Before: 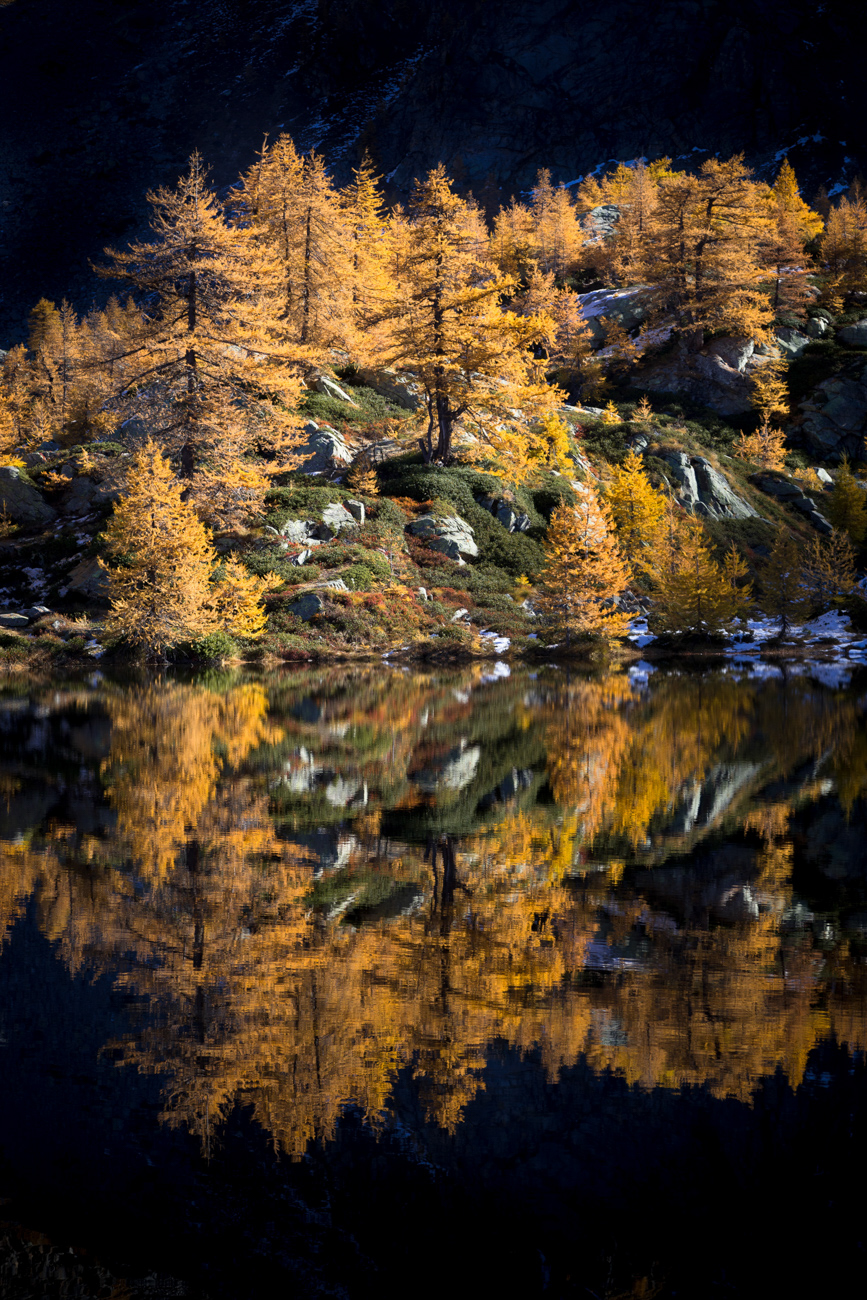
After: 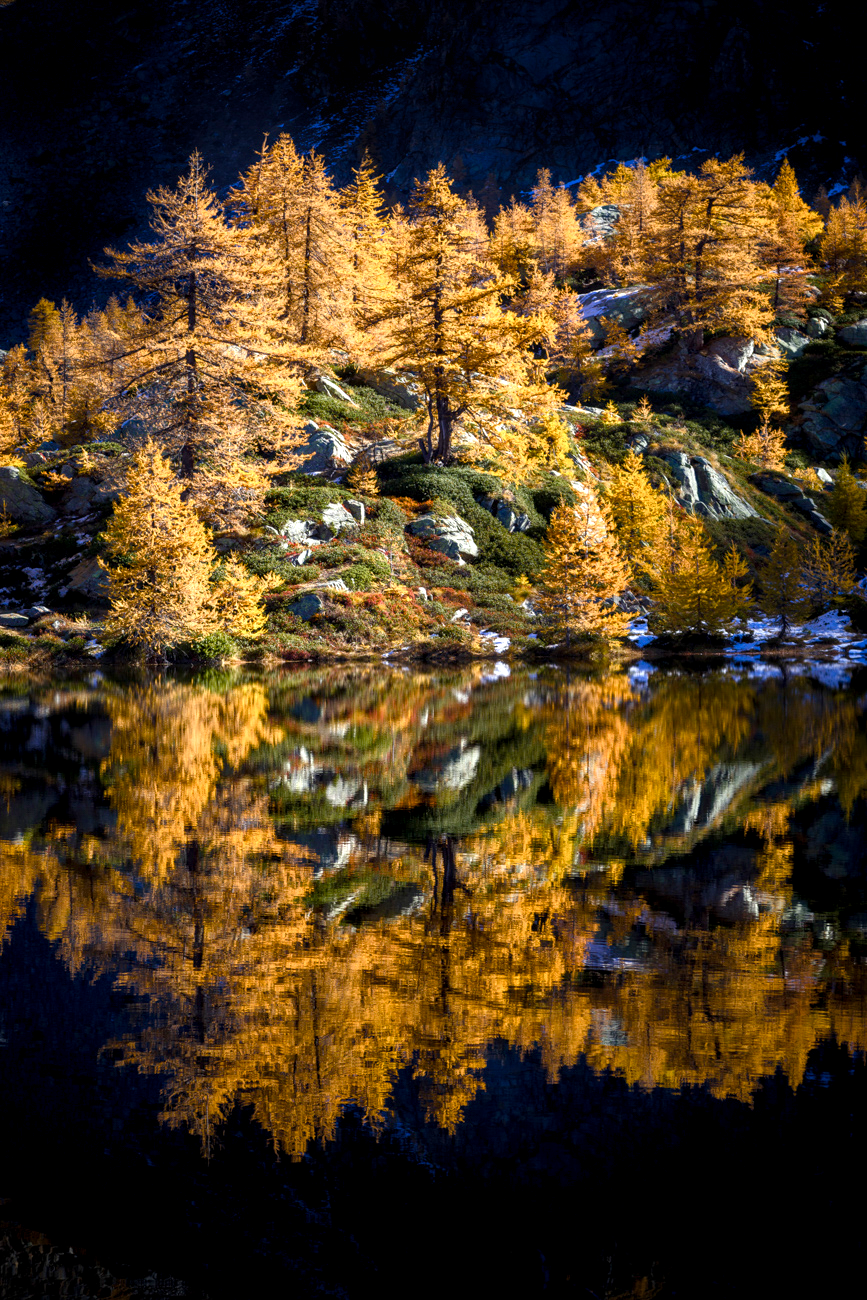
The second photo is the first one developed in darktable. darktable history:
local contrast: on, module defaults
color balance rgb: perceptual saturation grading › global saturation 25%, perceptual saturation grading › highlights -50%, perceptual saturation grading › shadows 30%, perceptual brilliance grading › global brilliance 12%, global vibrance 20%
